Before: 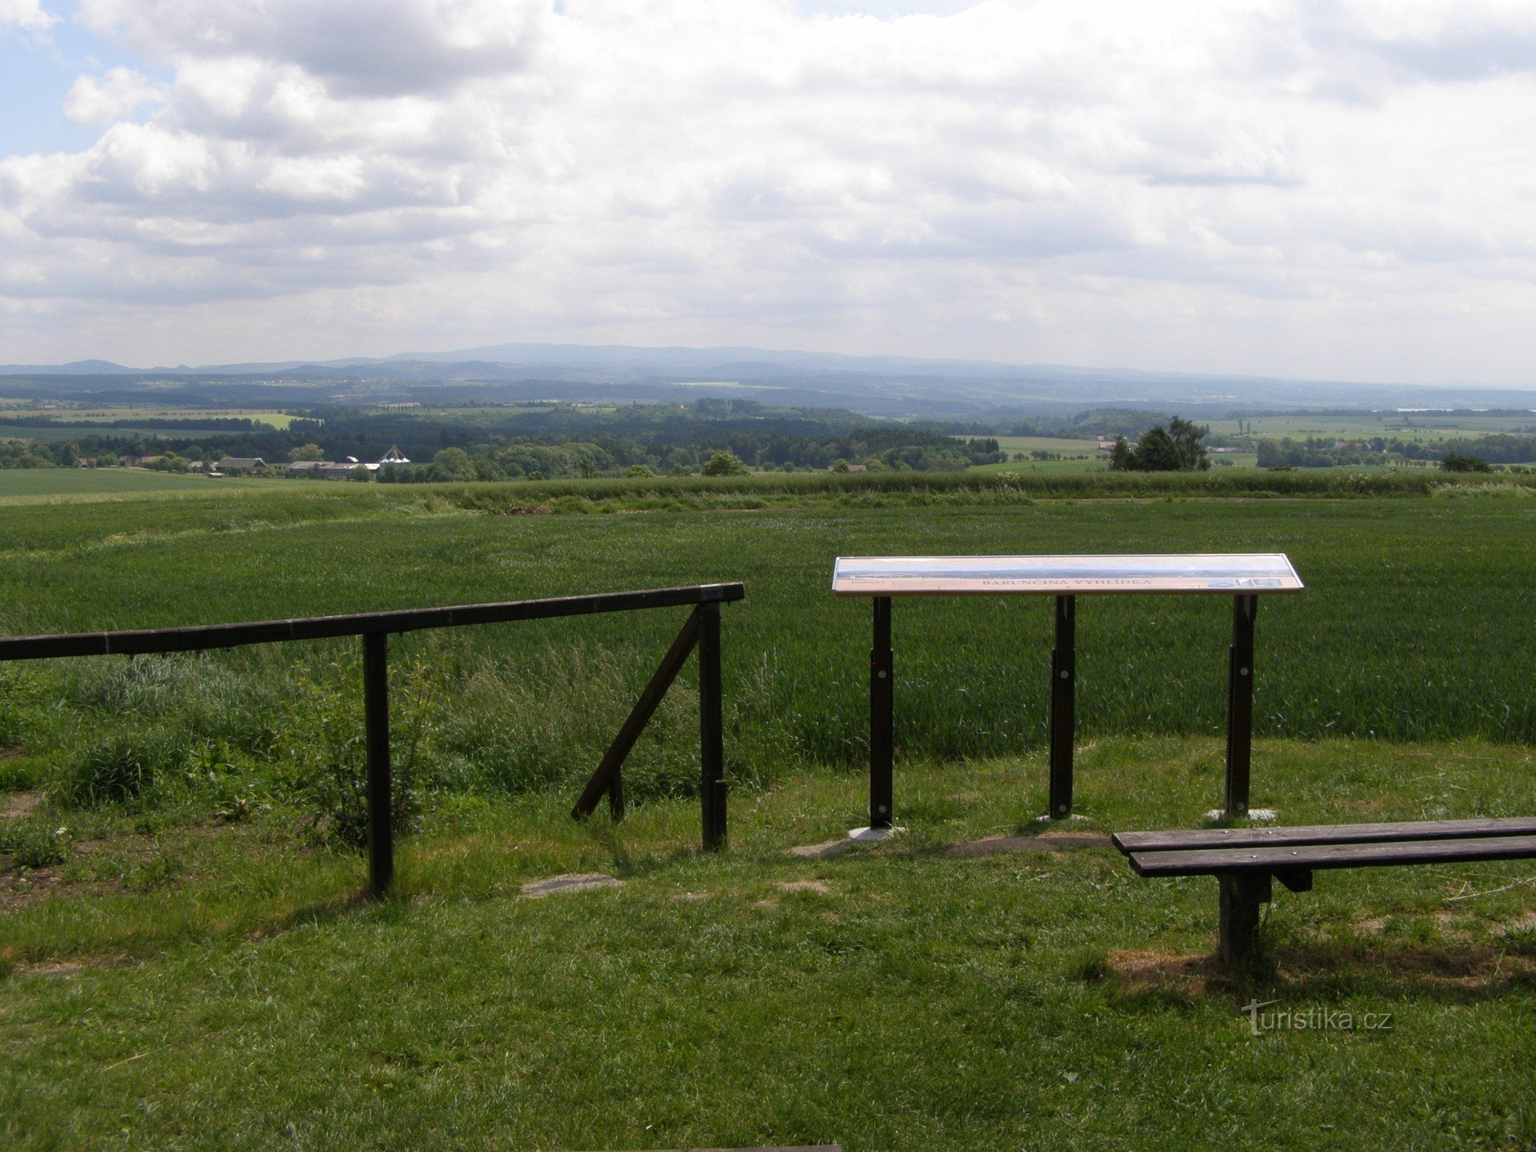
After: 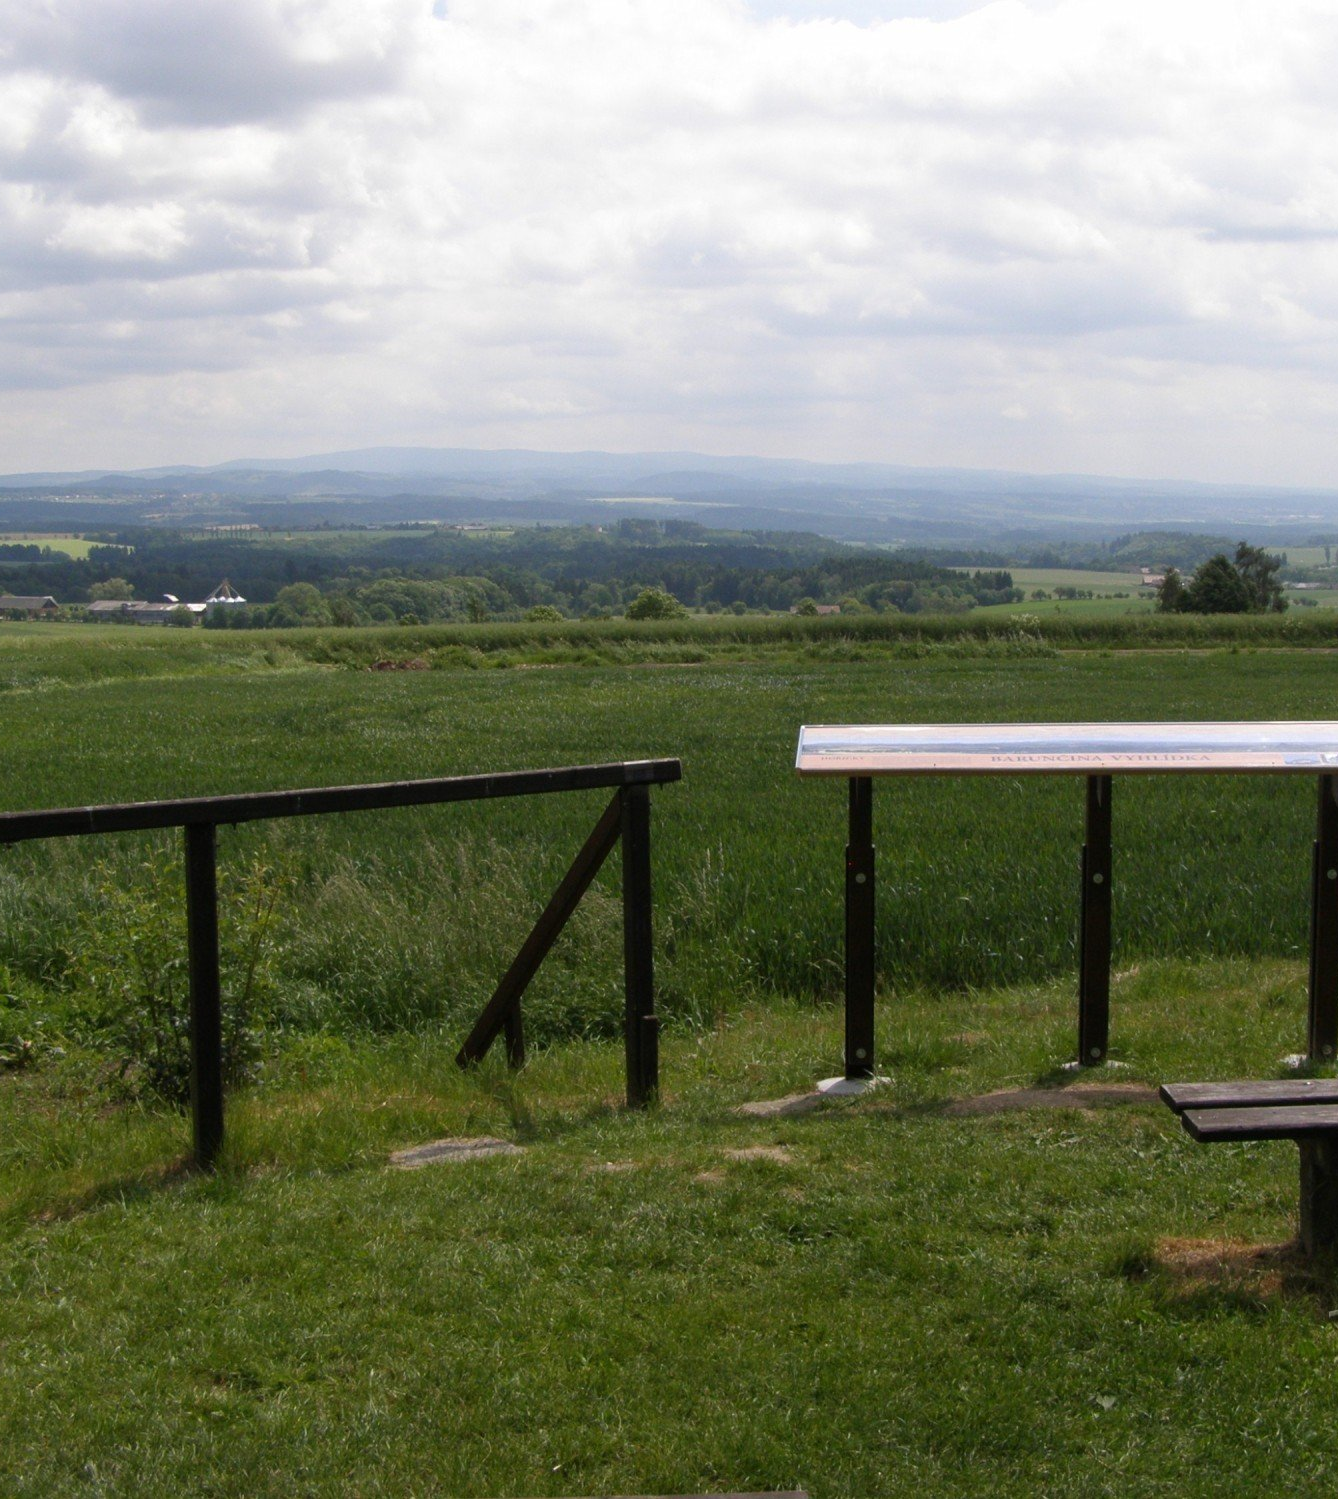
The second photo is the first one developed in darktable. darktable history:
crop and rotate: left 14.412%, right 18.668%
tone equalizer: on, module defaults
